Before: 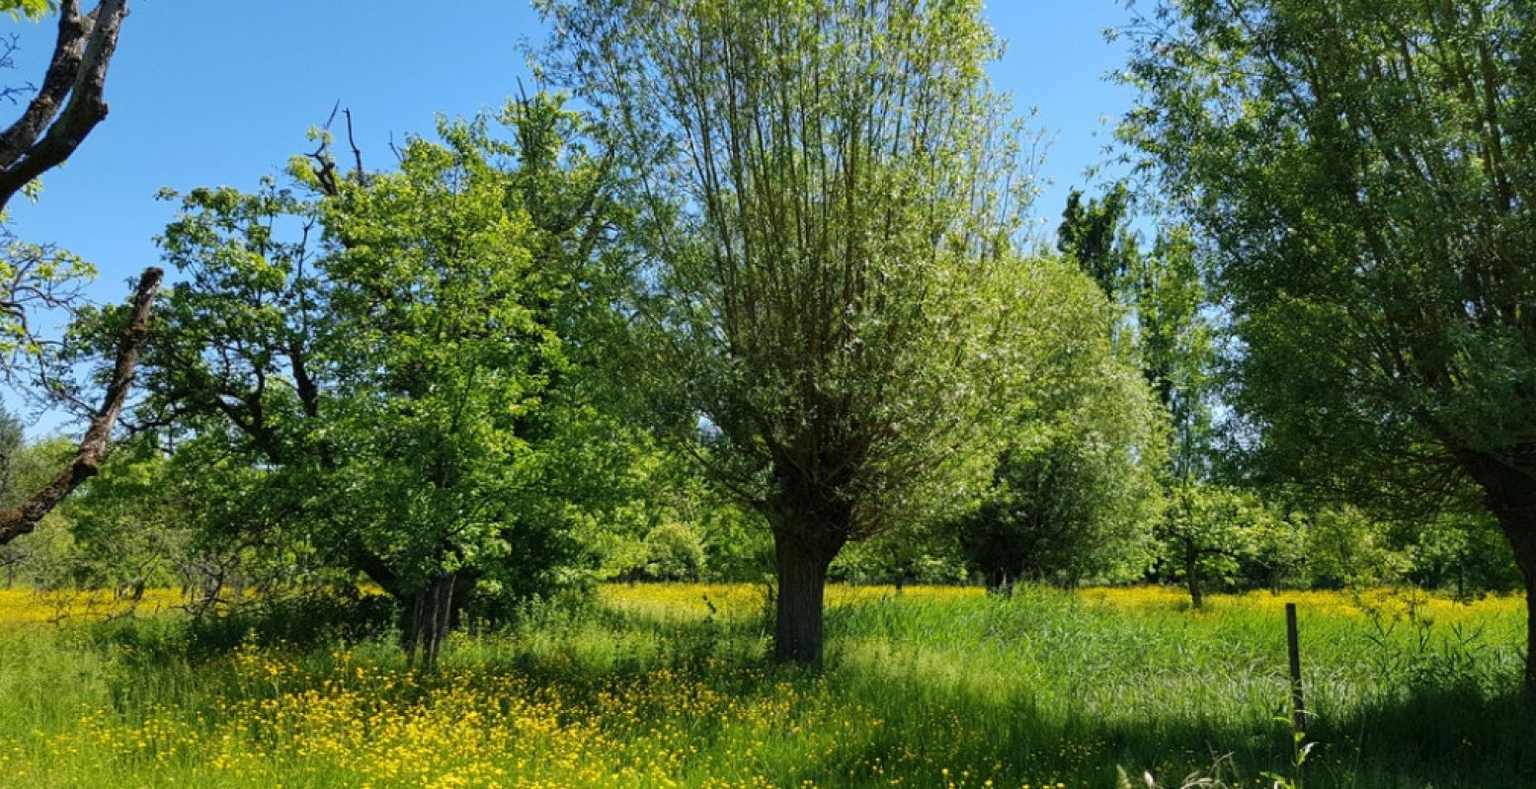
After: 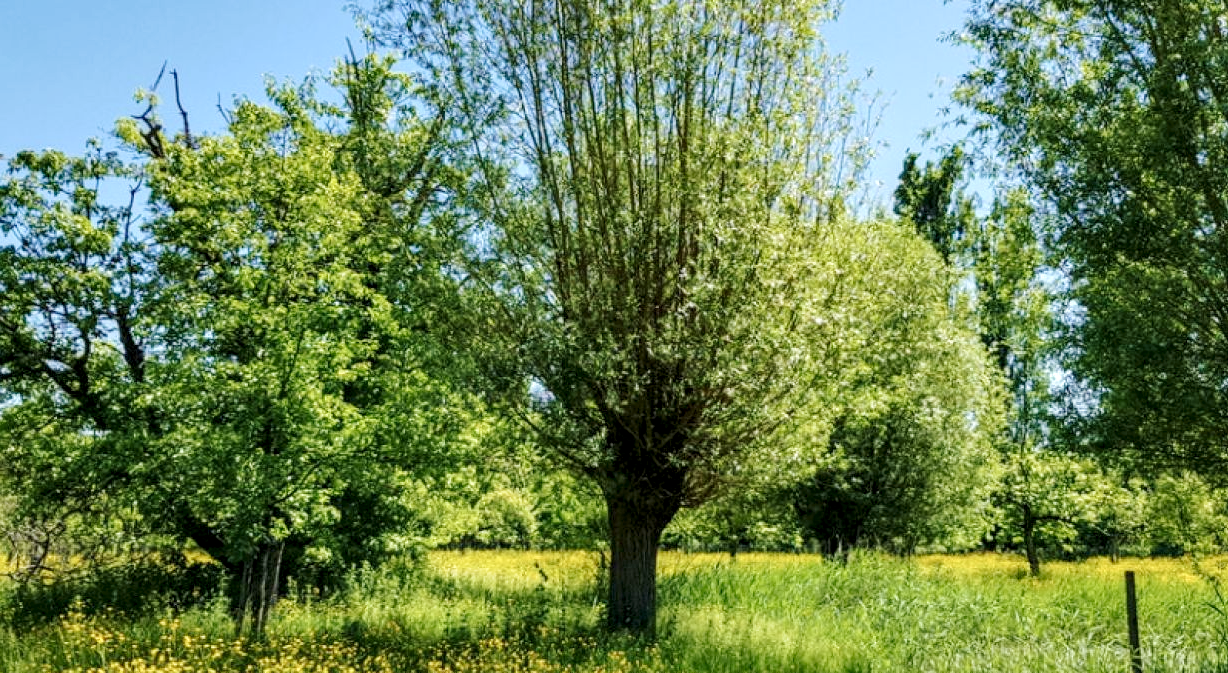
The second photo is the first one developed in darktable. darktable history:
crop: left 11.409%, top 5.064%, right 9.573%, bottom 10.682%
velvia: on, module defaults
base curve: curves: ch0 [(0, 0) (0.158, 0.273) (0.879, 0.895) (1, 1)], preserve colors none
local contrast: highlights 59%, detail 145%
